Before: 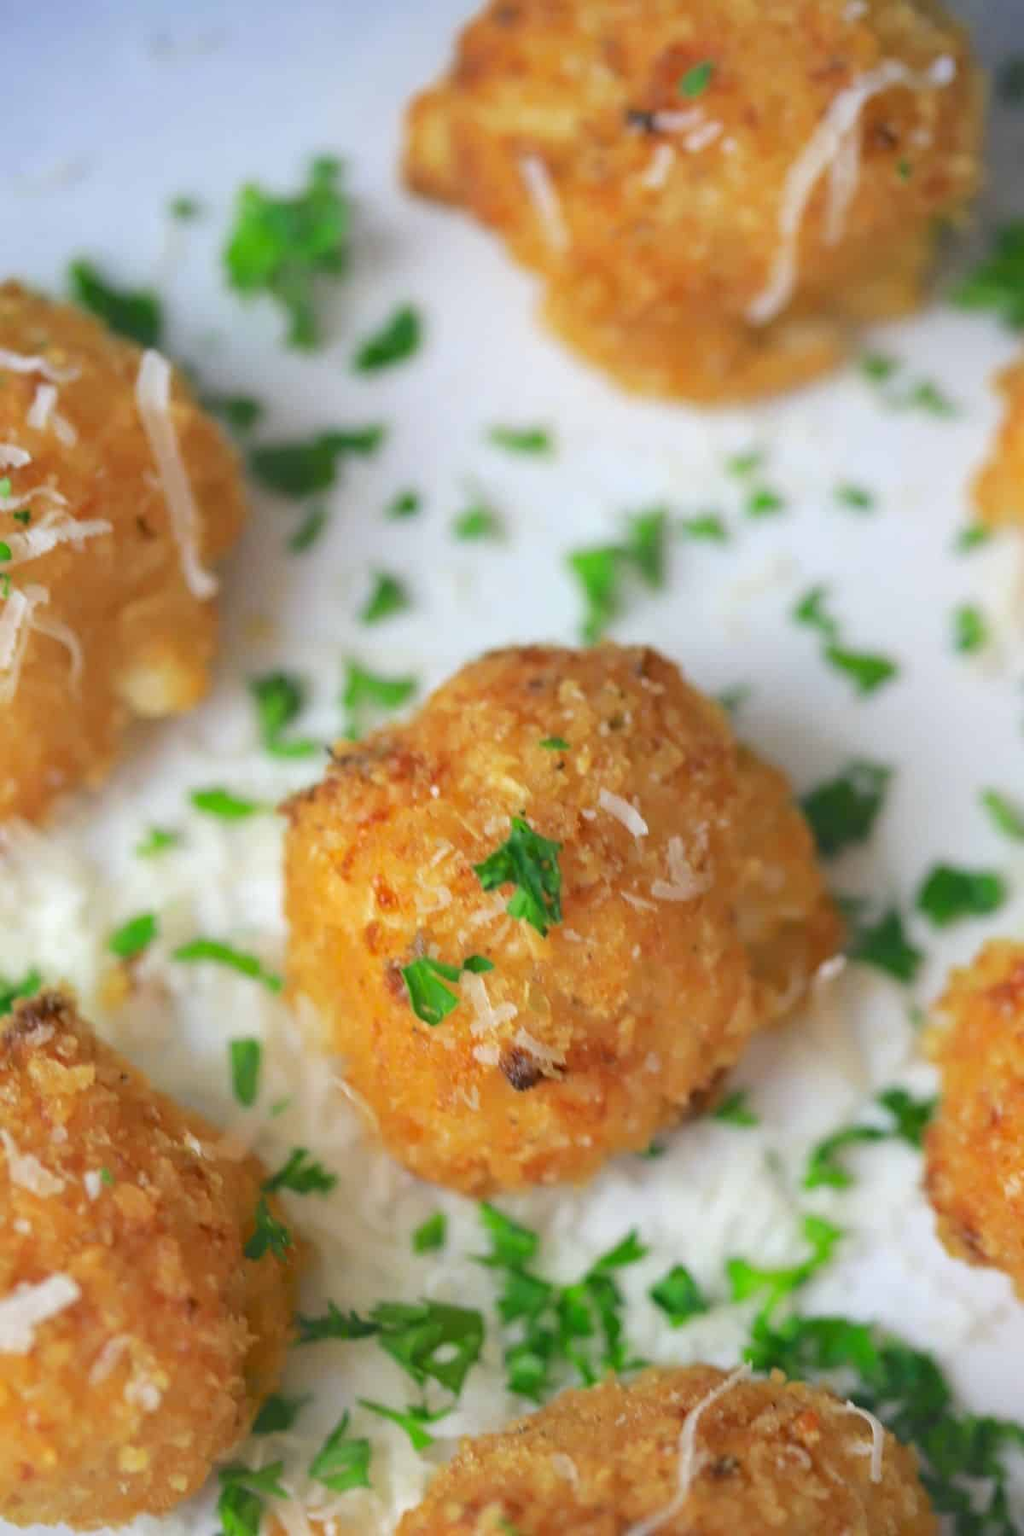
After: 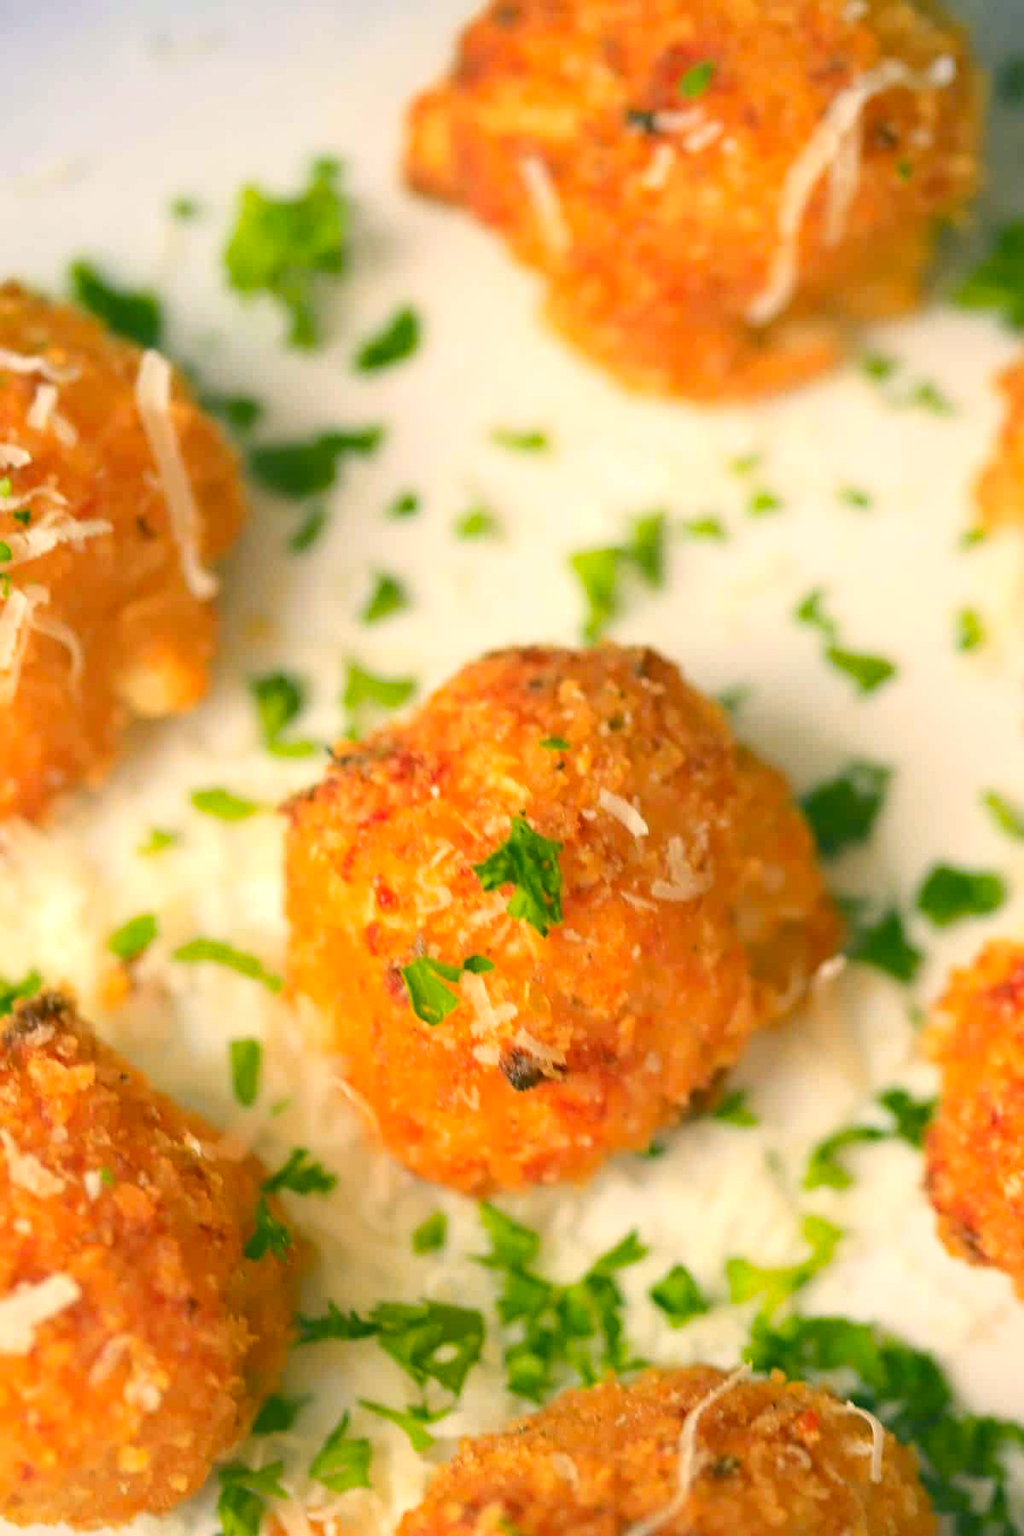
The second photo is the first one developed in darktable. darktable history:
color zones: curves: ch1 [(0.235, 0.558) (0.75, 0.5)]; ch2 [(0.25, 0.462) (0.749, 0.457)], mix 25.94%
shadows and highlights: shadows 0, highlights 40
color correction: highlights a* 5.3, highlights b* 24.26, shadows a* -15.58, shadows b* 4.02
exposure: exposure 0.3 EV, compensate highlight preservation false
